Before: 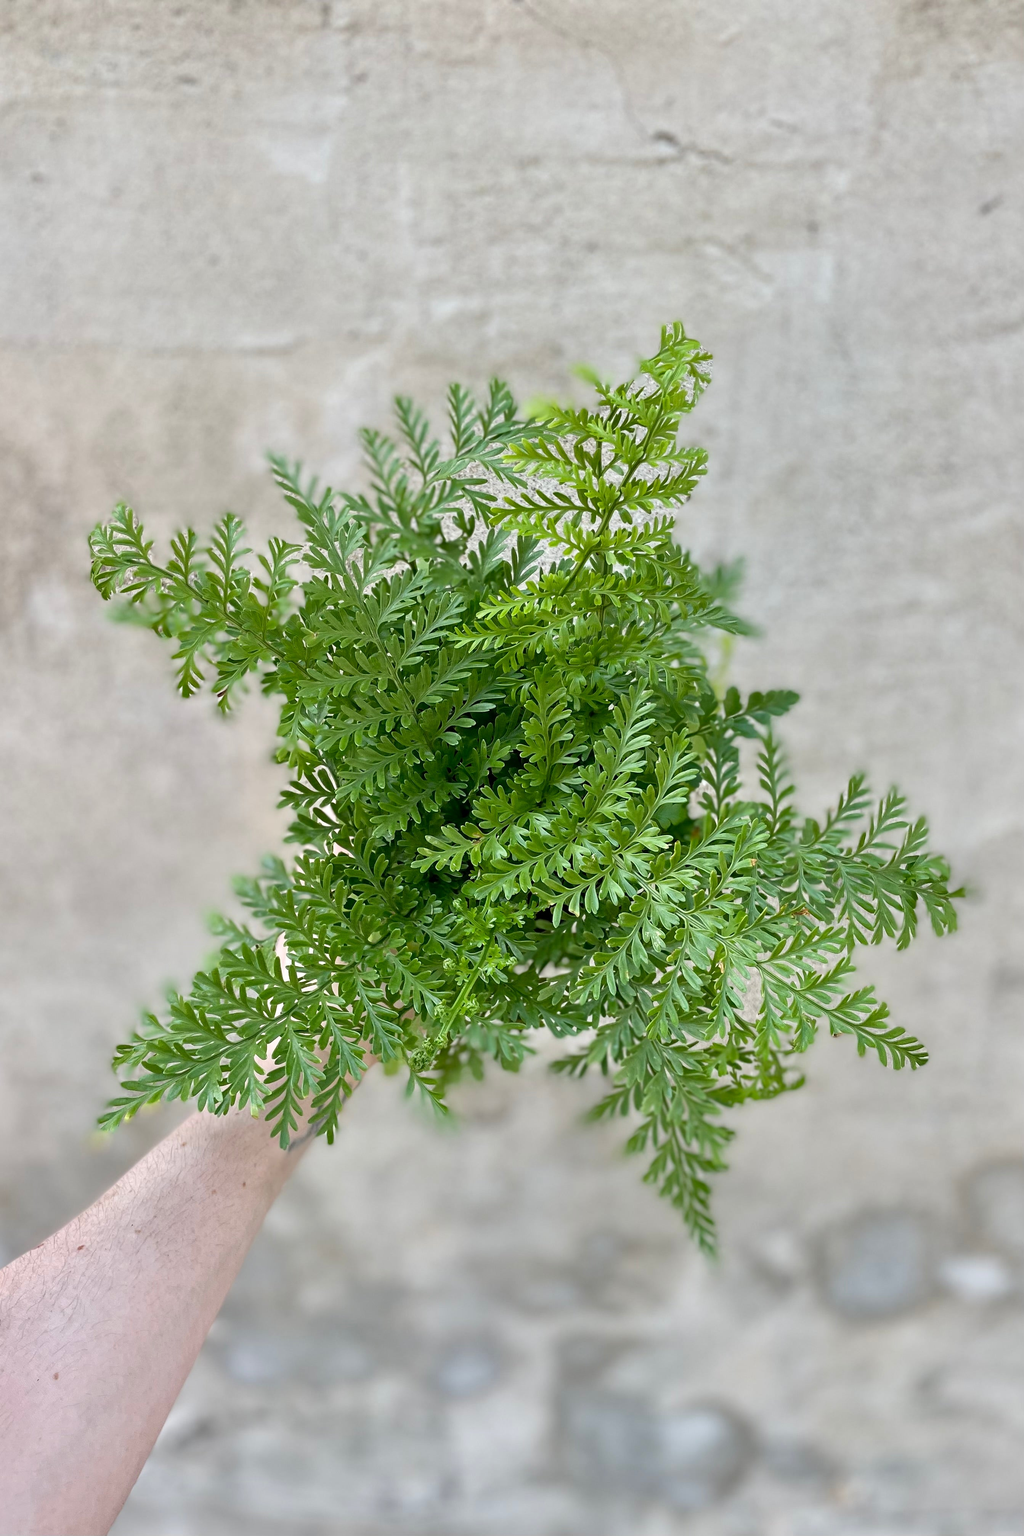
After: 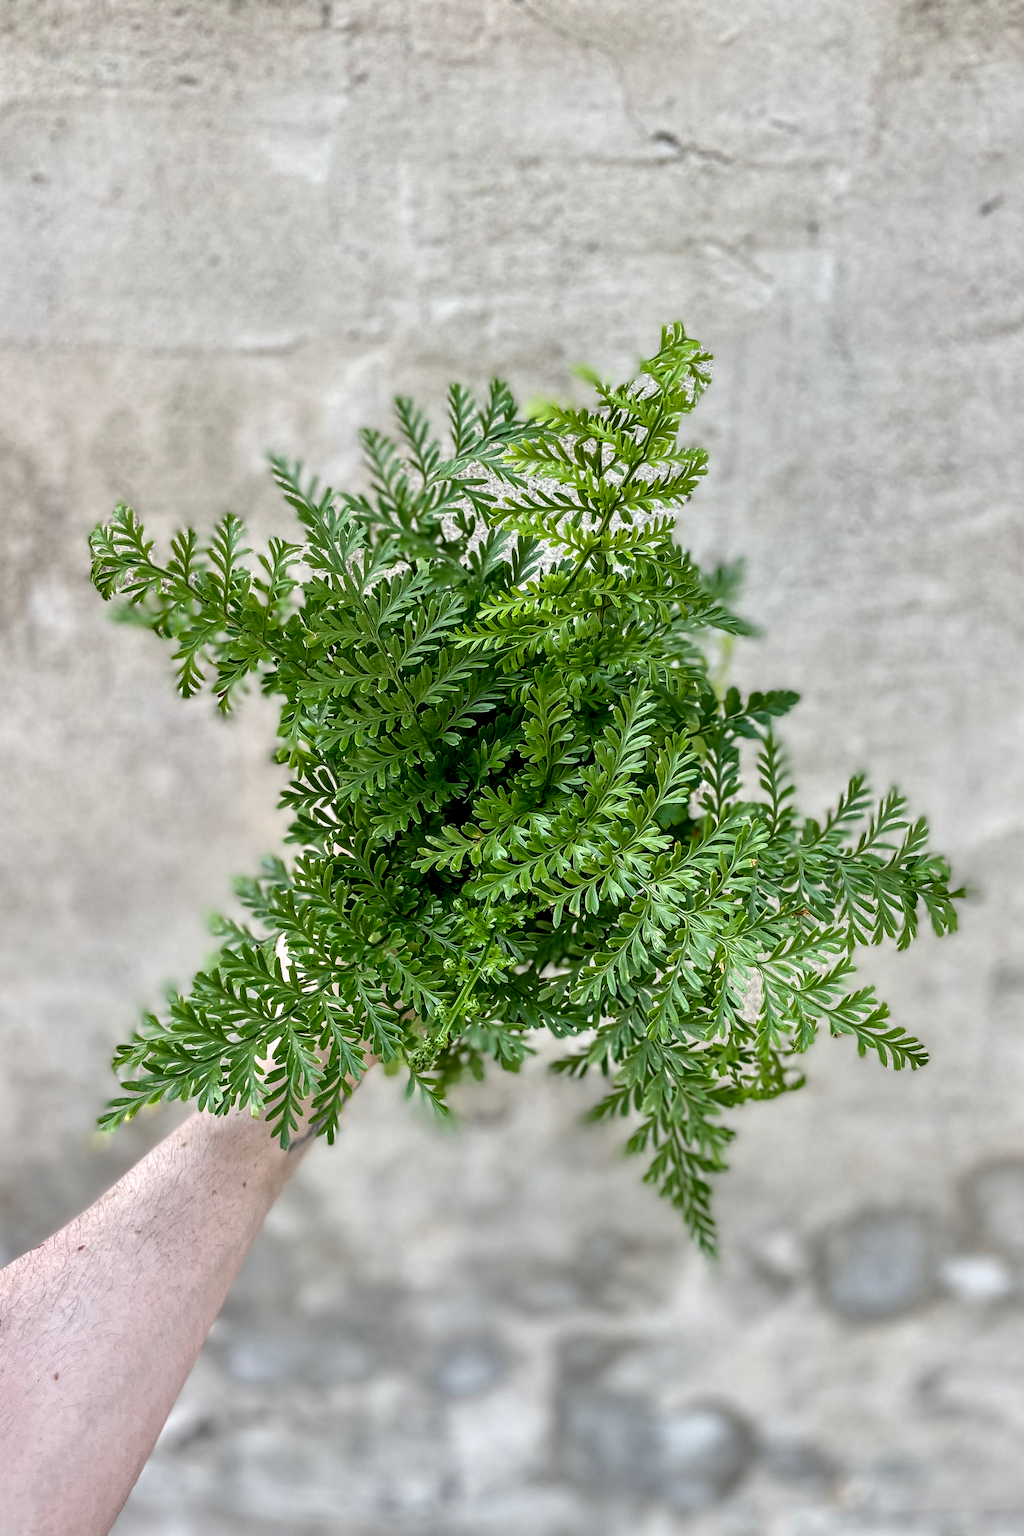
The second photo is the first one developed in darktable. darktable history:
local contrast: detail 160%
exposure: black level correction 0.002, compensate highlight preservation false
